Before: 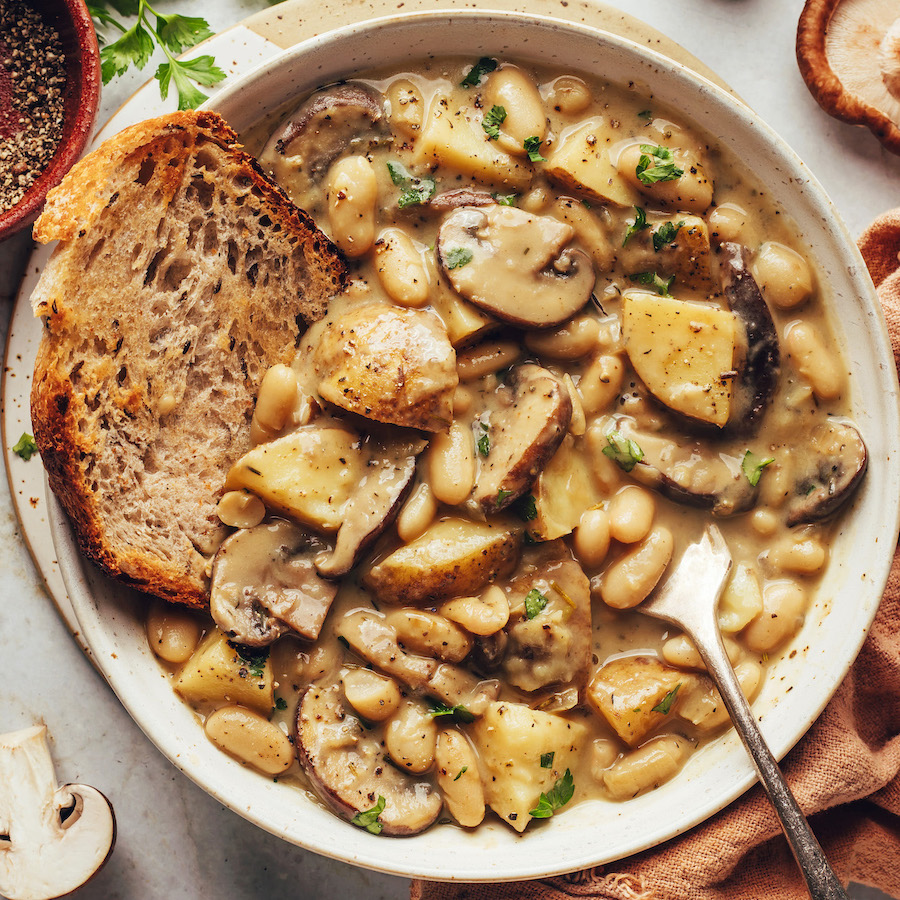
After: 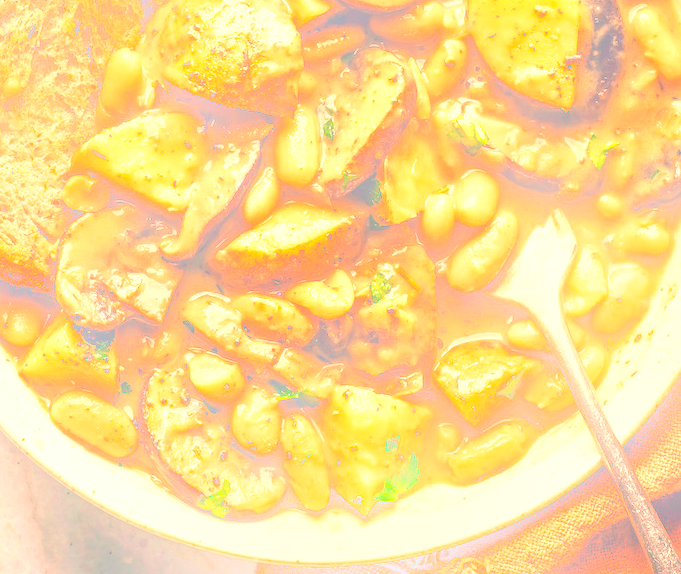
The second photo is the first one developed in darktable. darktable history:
crop and rotate: left 17.299%, top 35.115%, right 7.015%, bottom 1.024%
white balance: red 1.029, blue 0.92
bloom: on, module defaults
exposure: black level correction 0.001, exposure 1.05 EV, compensate exposure bias true, compensate highlight preservation false
local contrast: highlights 0%, shadows 0%, detail 133%
